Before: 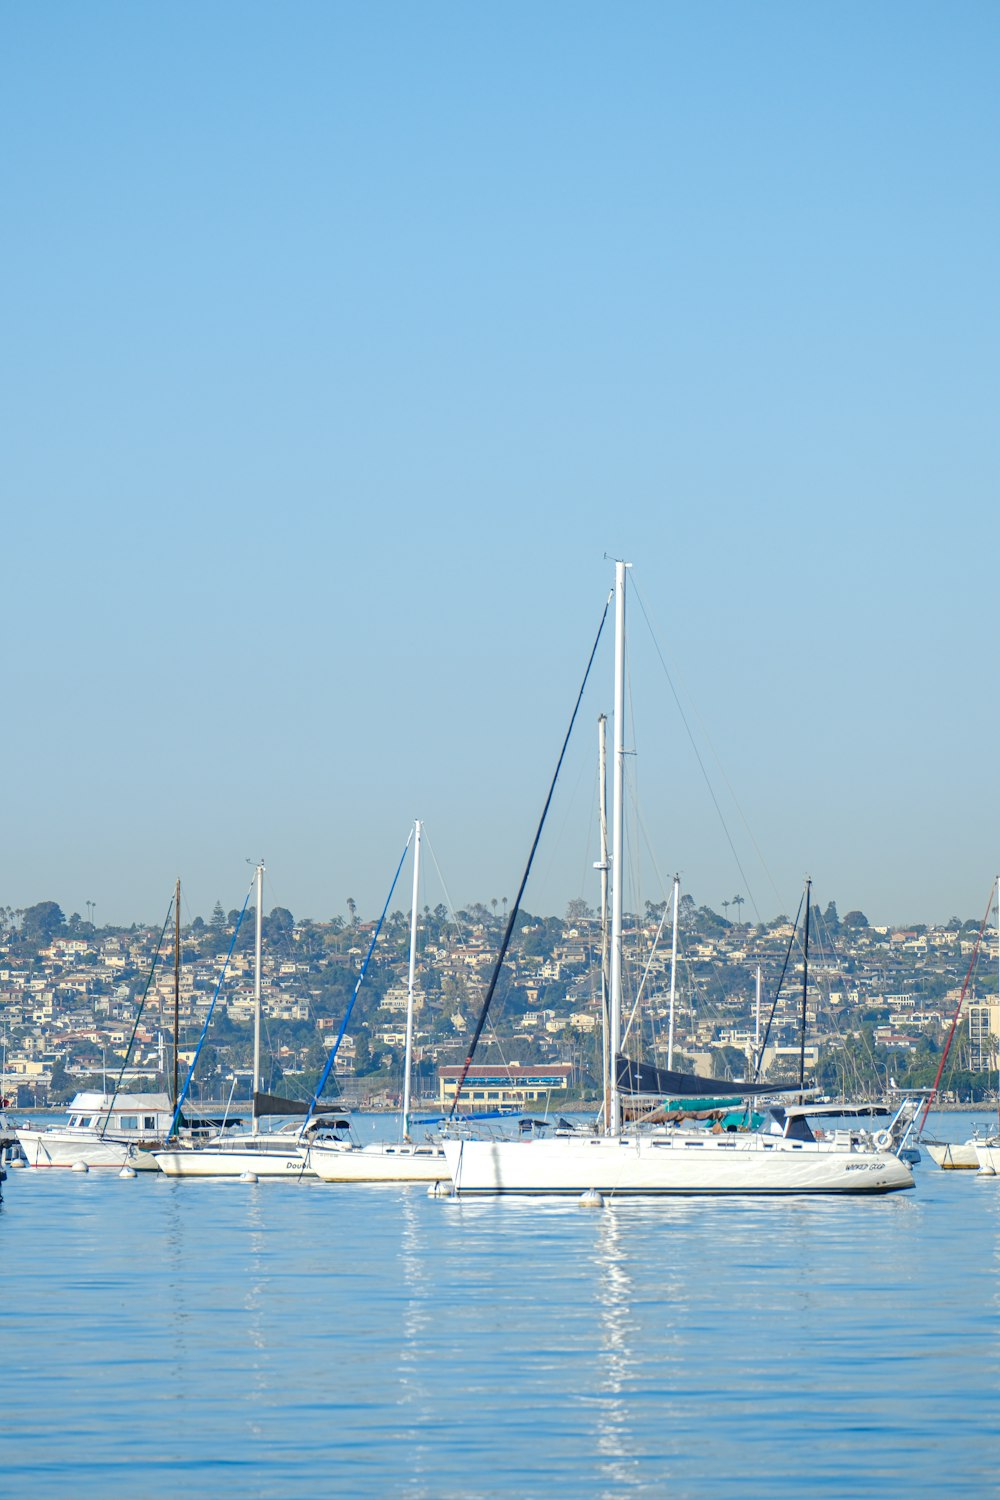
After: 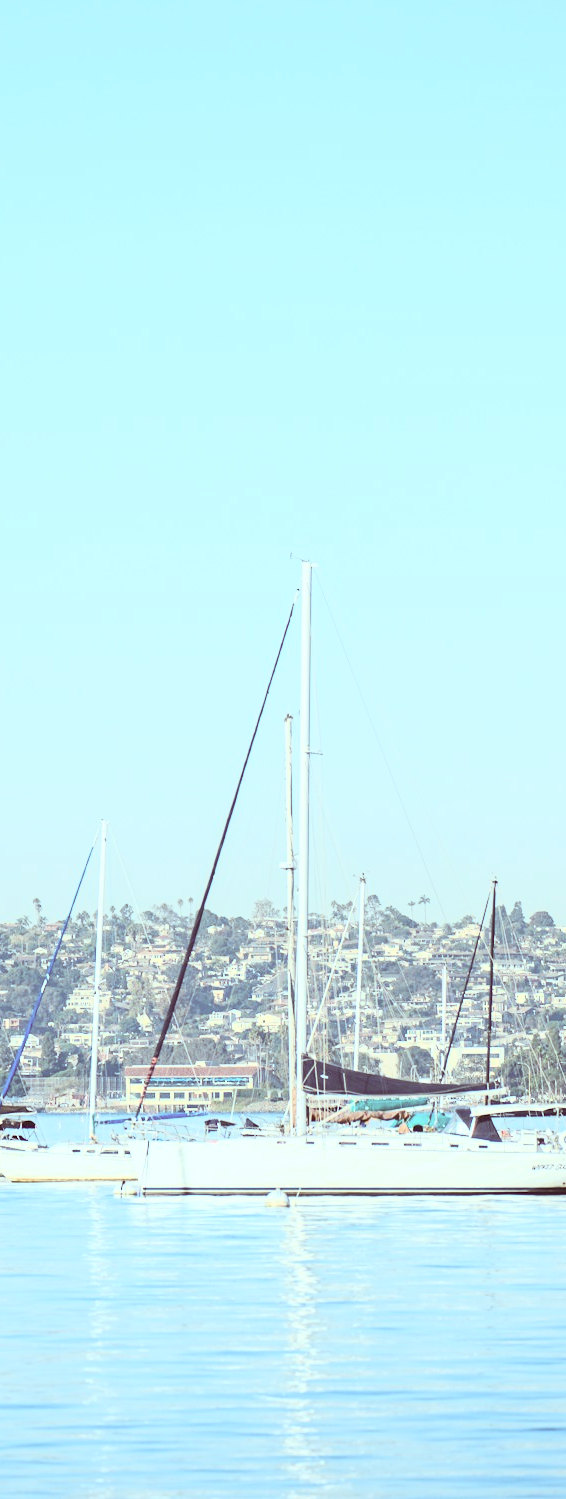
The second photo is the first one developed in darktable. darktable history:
contrast brightness saturation: contrast 0.43, brightness 0.56, saturation -0.19
crop: left 31.458%, top 0%, right 11.876%
color correction: highlights a* -7.23, highlights b* -0.161, shadows a* 20.08, shadows b* 11.73
